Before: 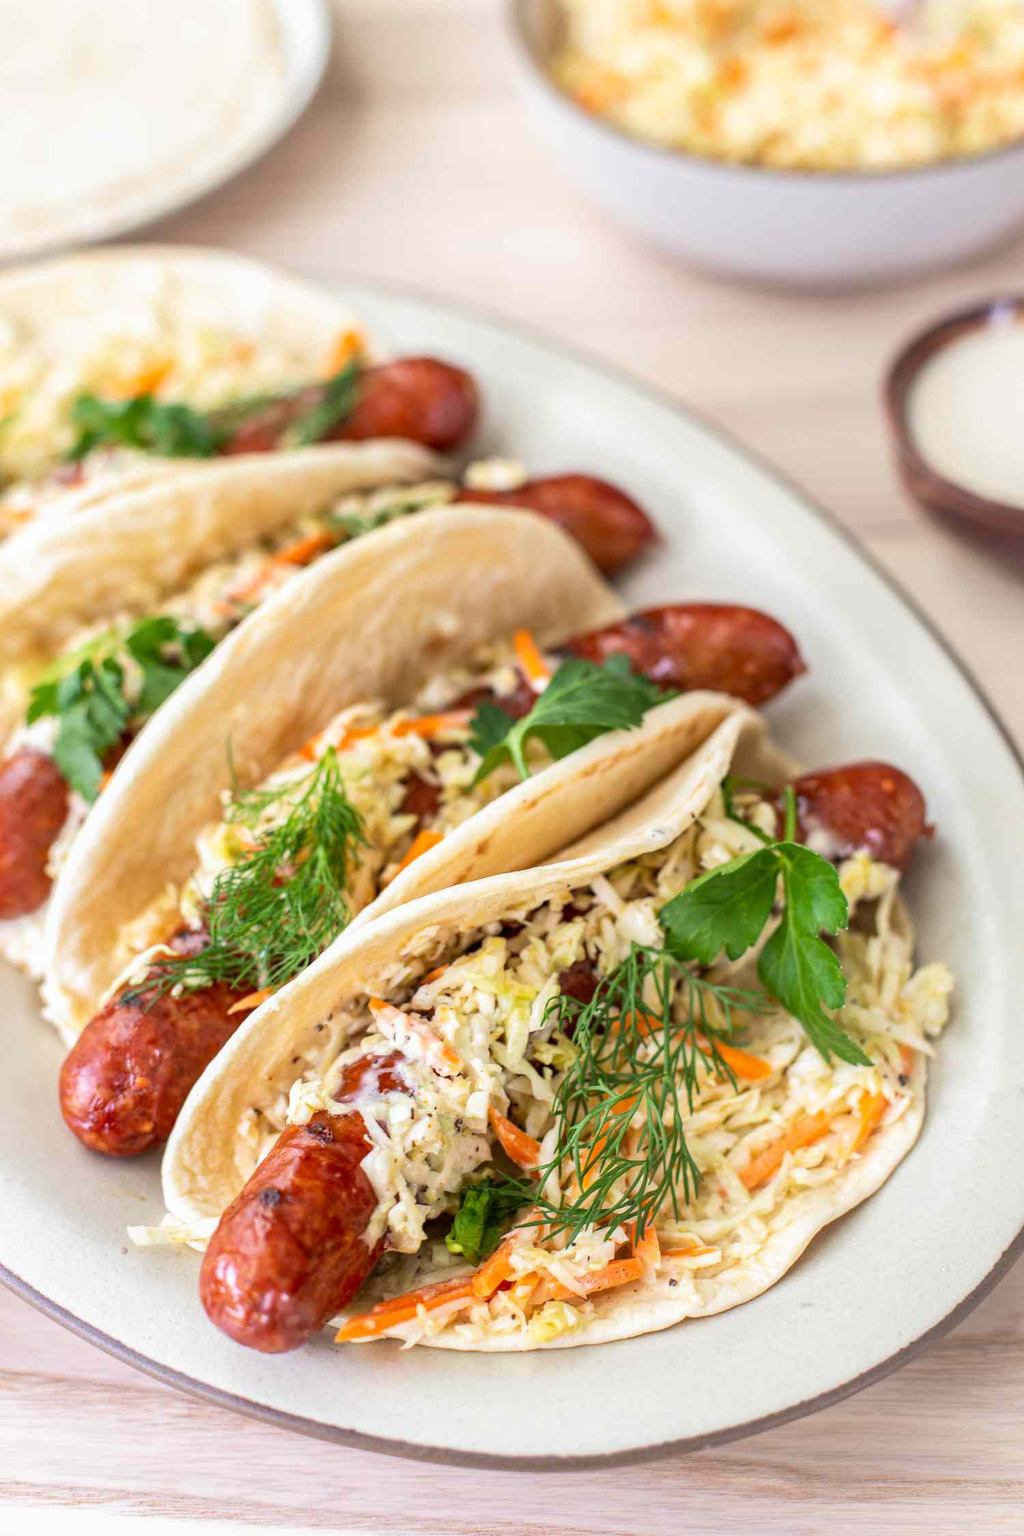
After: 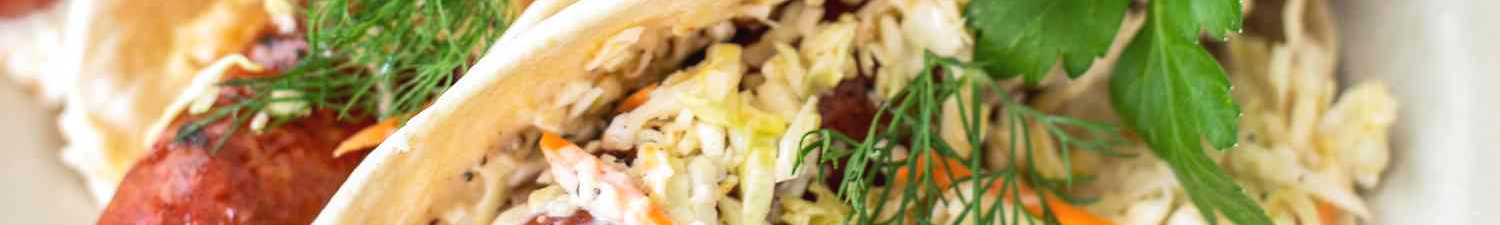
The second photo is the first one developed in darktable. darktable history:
exposure: black level correction -0.003, exposure 0.04 EV, compensate highlight preservation false
crop and rotate: top 59.084%, bottom 30.916%
